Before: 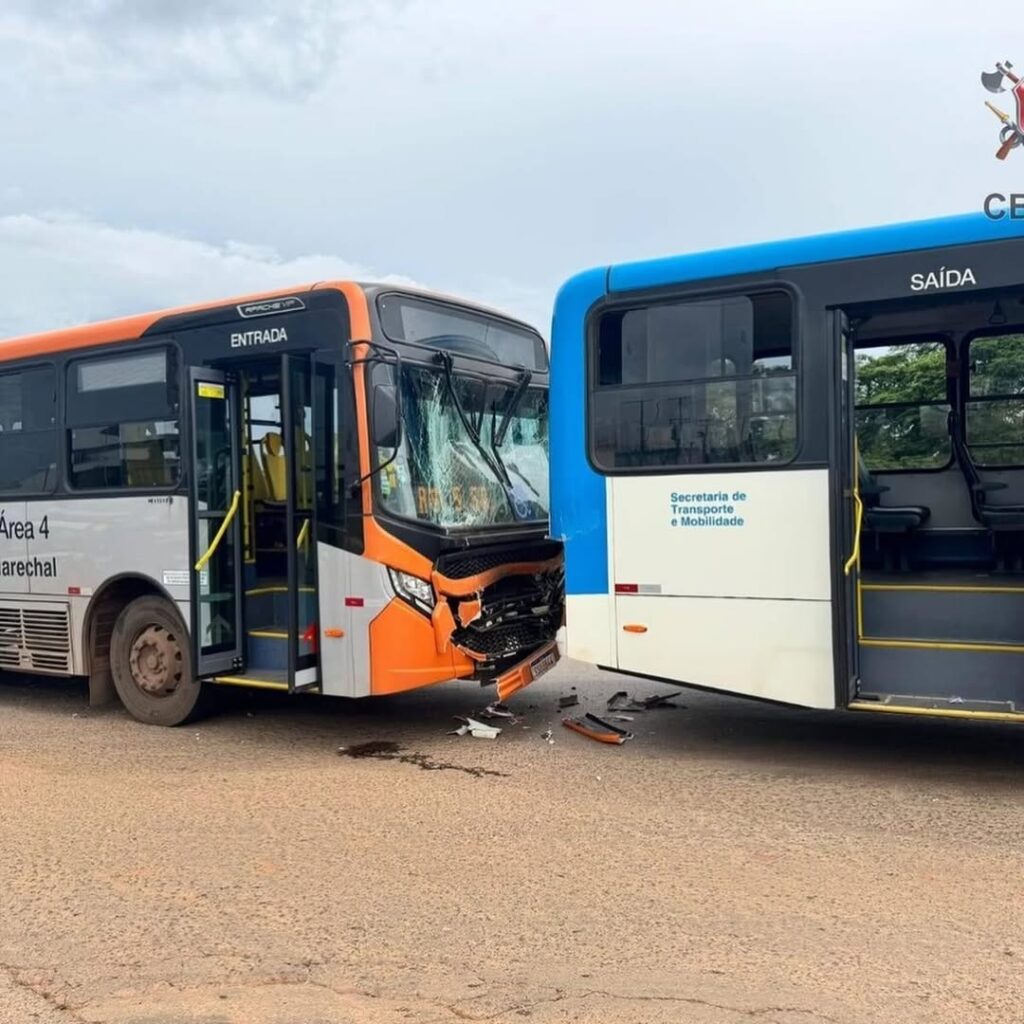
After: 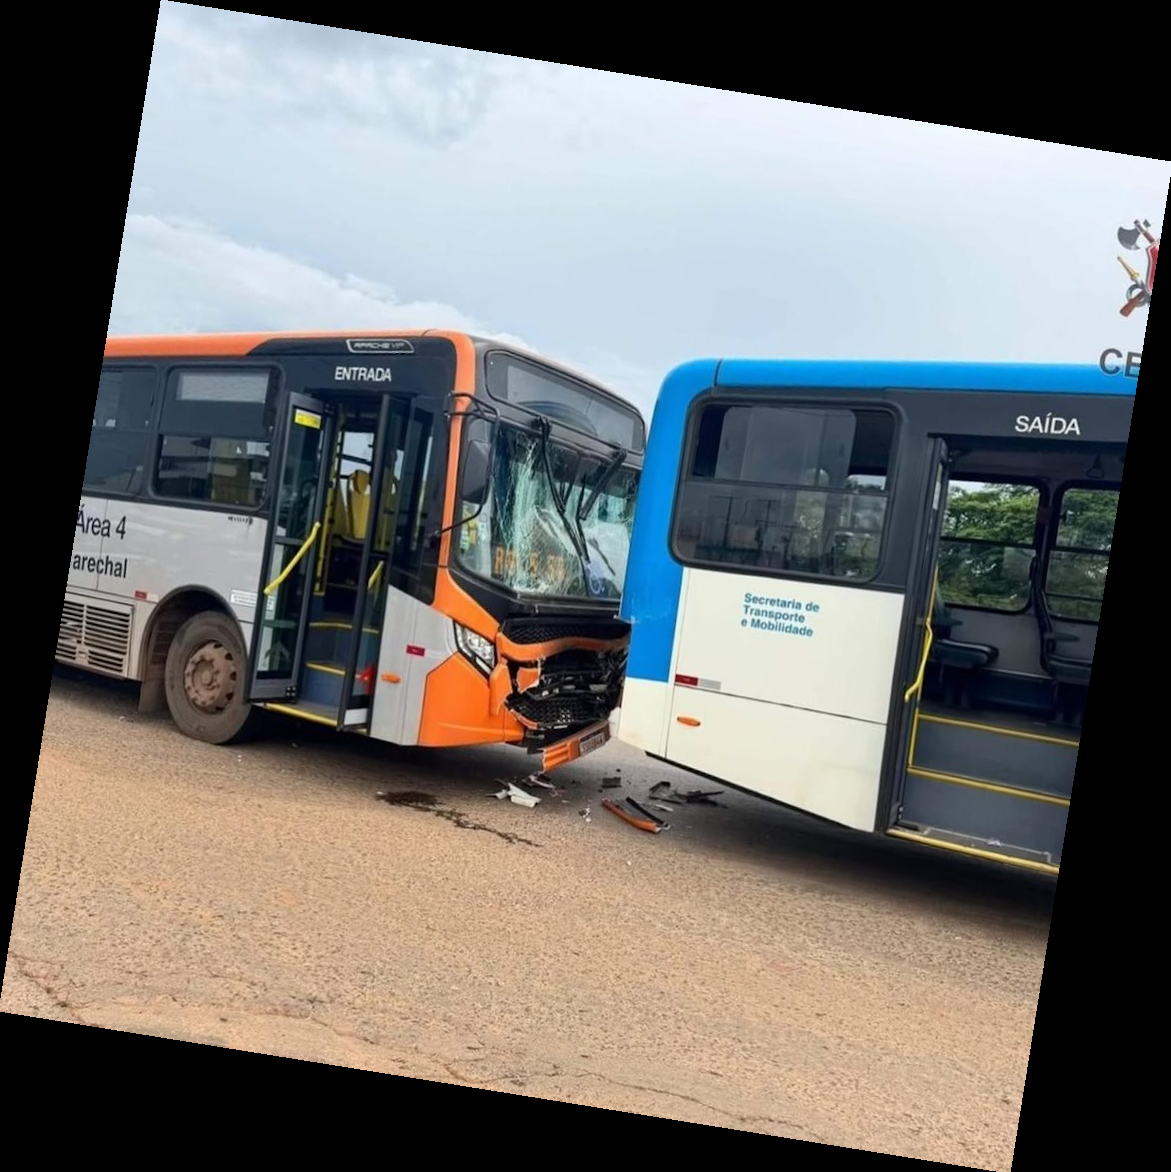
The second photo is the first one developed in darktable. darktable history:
crop and rotate: left 0.126%
rotate and perspective: rotation 9.12°, automatic cropping off
